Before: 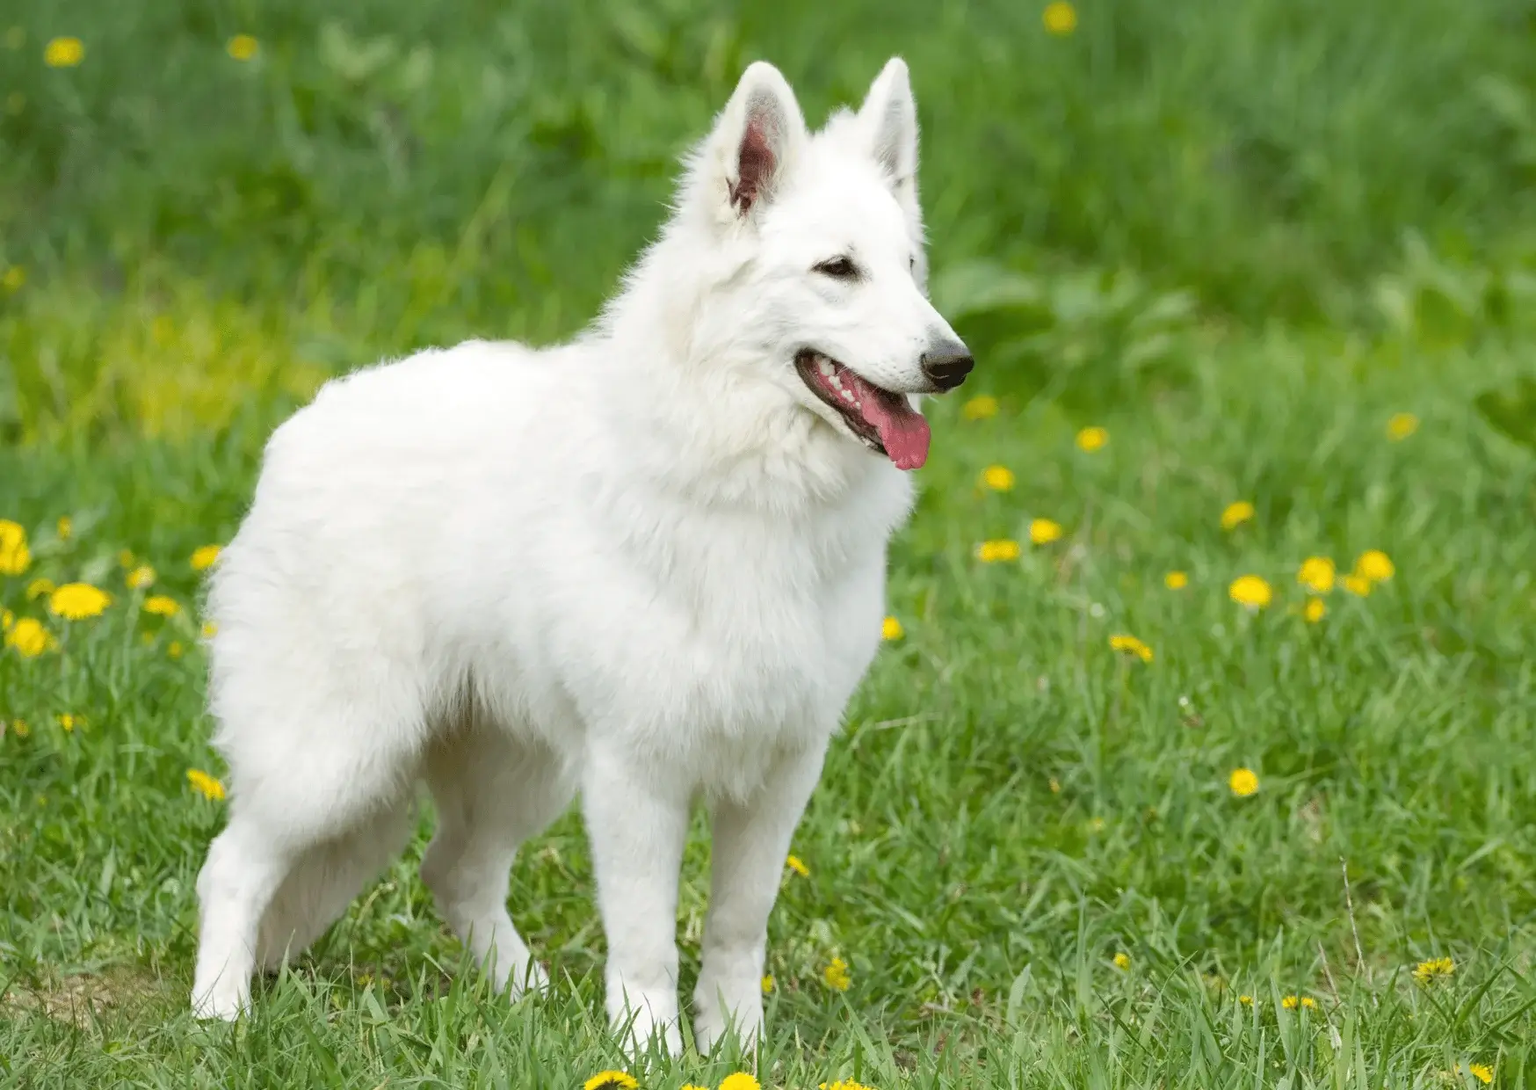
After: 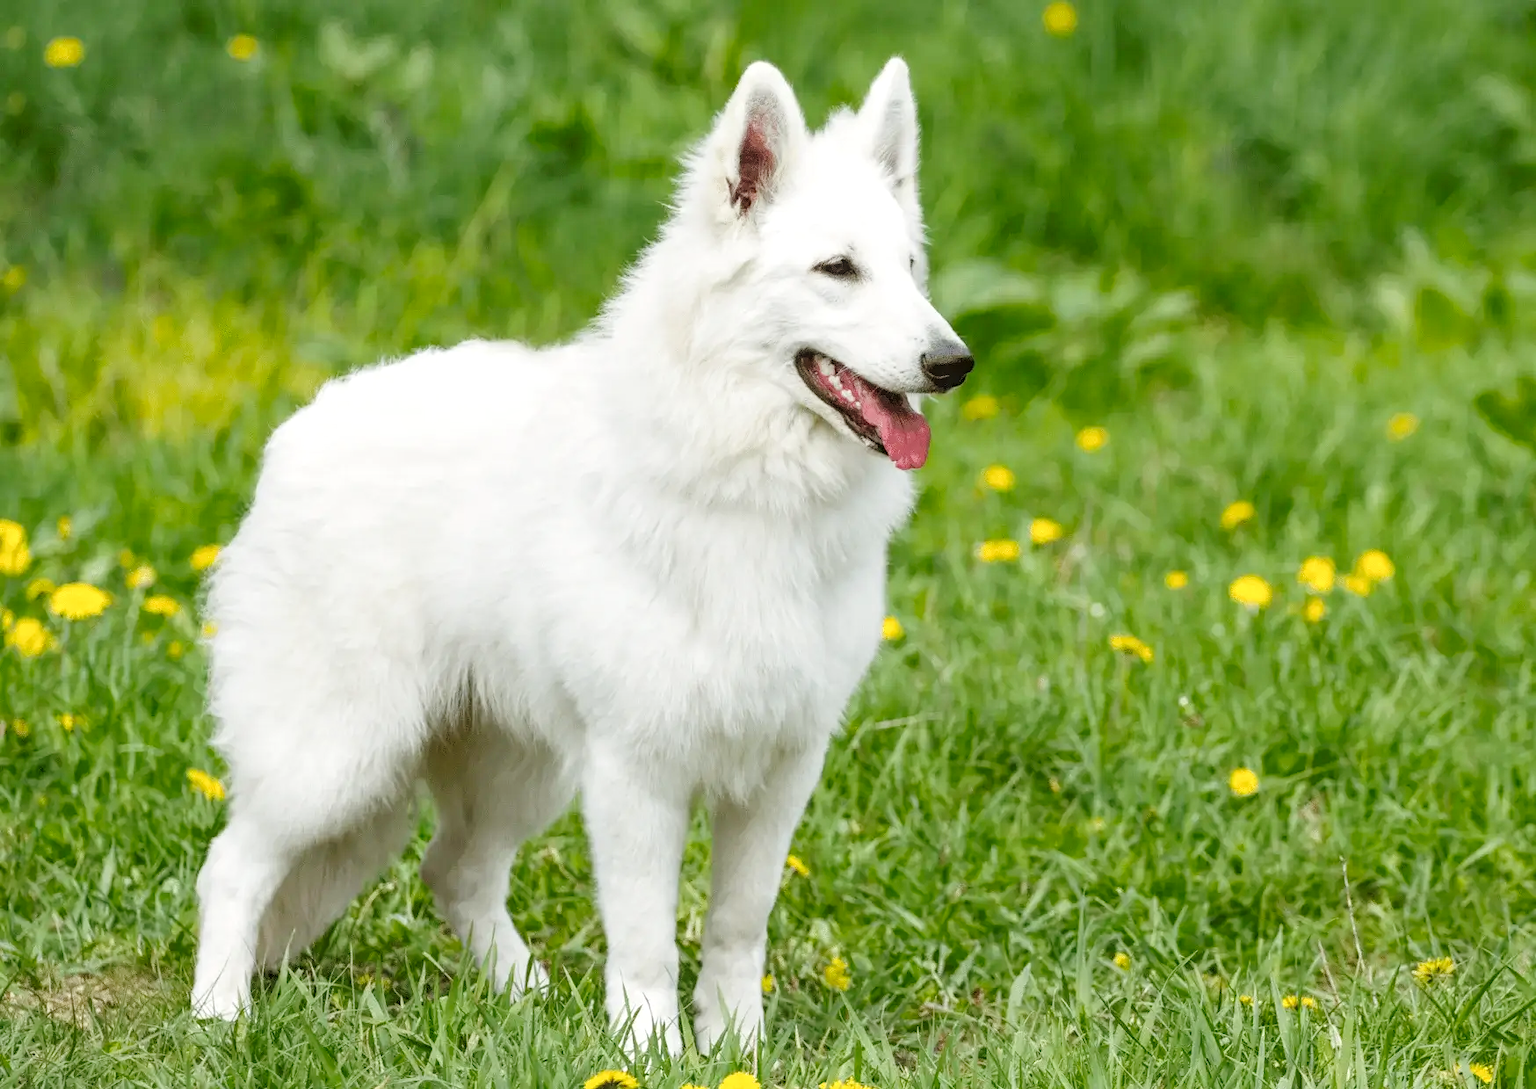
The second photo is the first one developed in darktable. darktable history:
tone equalizer: on, module defaults
tone curve: curves: ch0 [(0, 0.003) (0.056, 0.041) (0.211, 0.187) (0.482, 0.519) (0.836, 0.864) (0.997, 0.984)]; ch1 [(0, 0) (0.276, 0.206) (0.393, 0.364) (0.482, 0.471) (0.506, 0.5) (0.523, 0.523) (0.572, 0.604) (0.635, 0.665) (0.695, 0.759) (1, 1)]; ch2 [(0, 0) (0.438, 0.456) (0.473, 0.47) (0.503, 0.503) (0.536, 0.527) (0.562, 0.584) (0.612, 0.61) (0.679, 0.72) (1, 1)], preserve colors none
local contrast: on, module defaults
